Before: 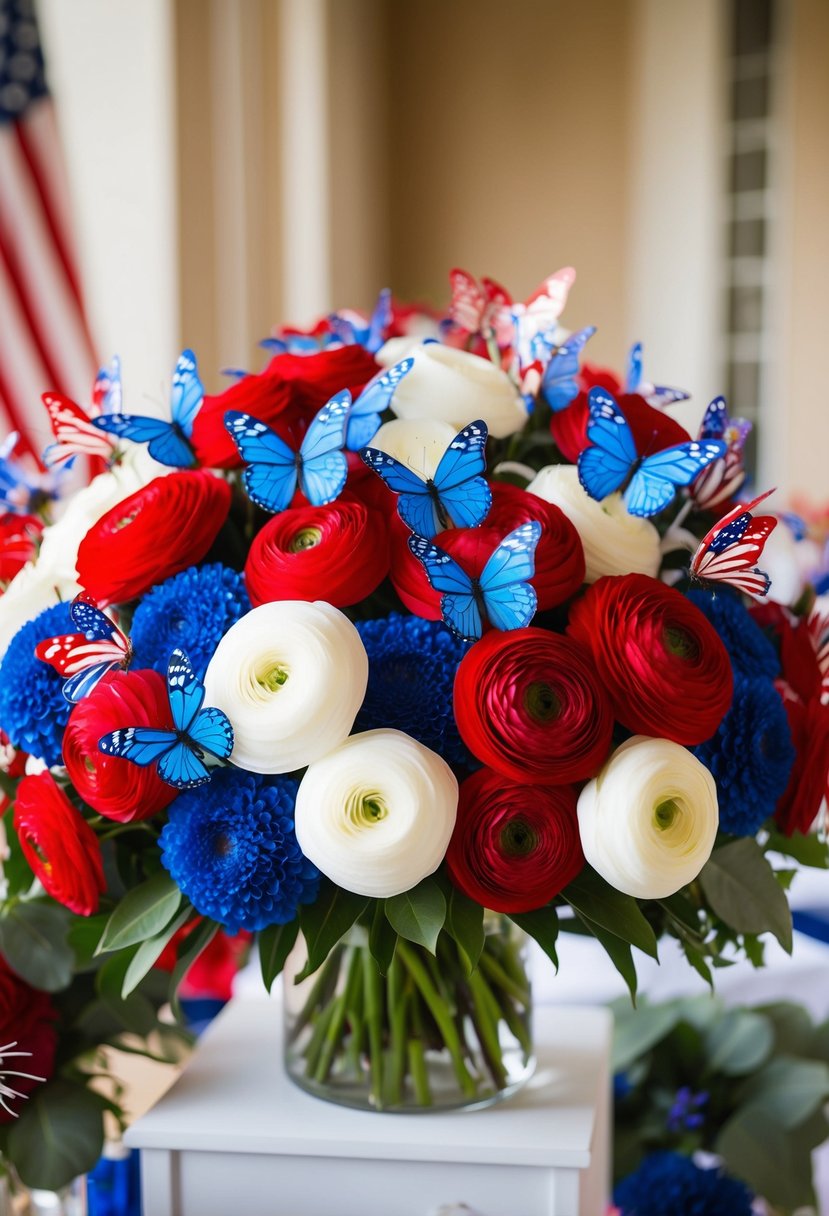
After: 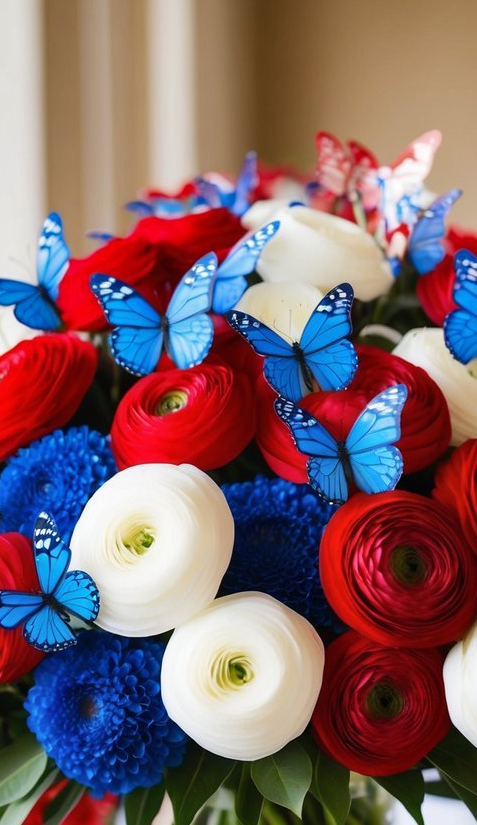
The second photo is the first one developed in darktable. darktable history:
crop: left 16.255%, top 11.342%, right 26.182%, bottom 20.736%
shadows and highlights: low approximation 0.01, soften with gaussian
